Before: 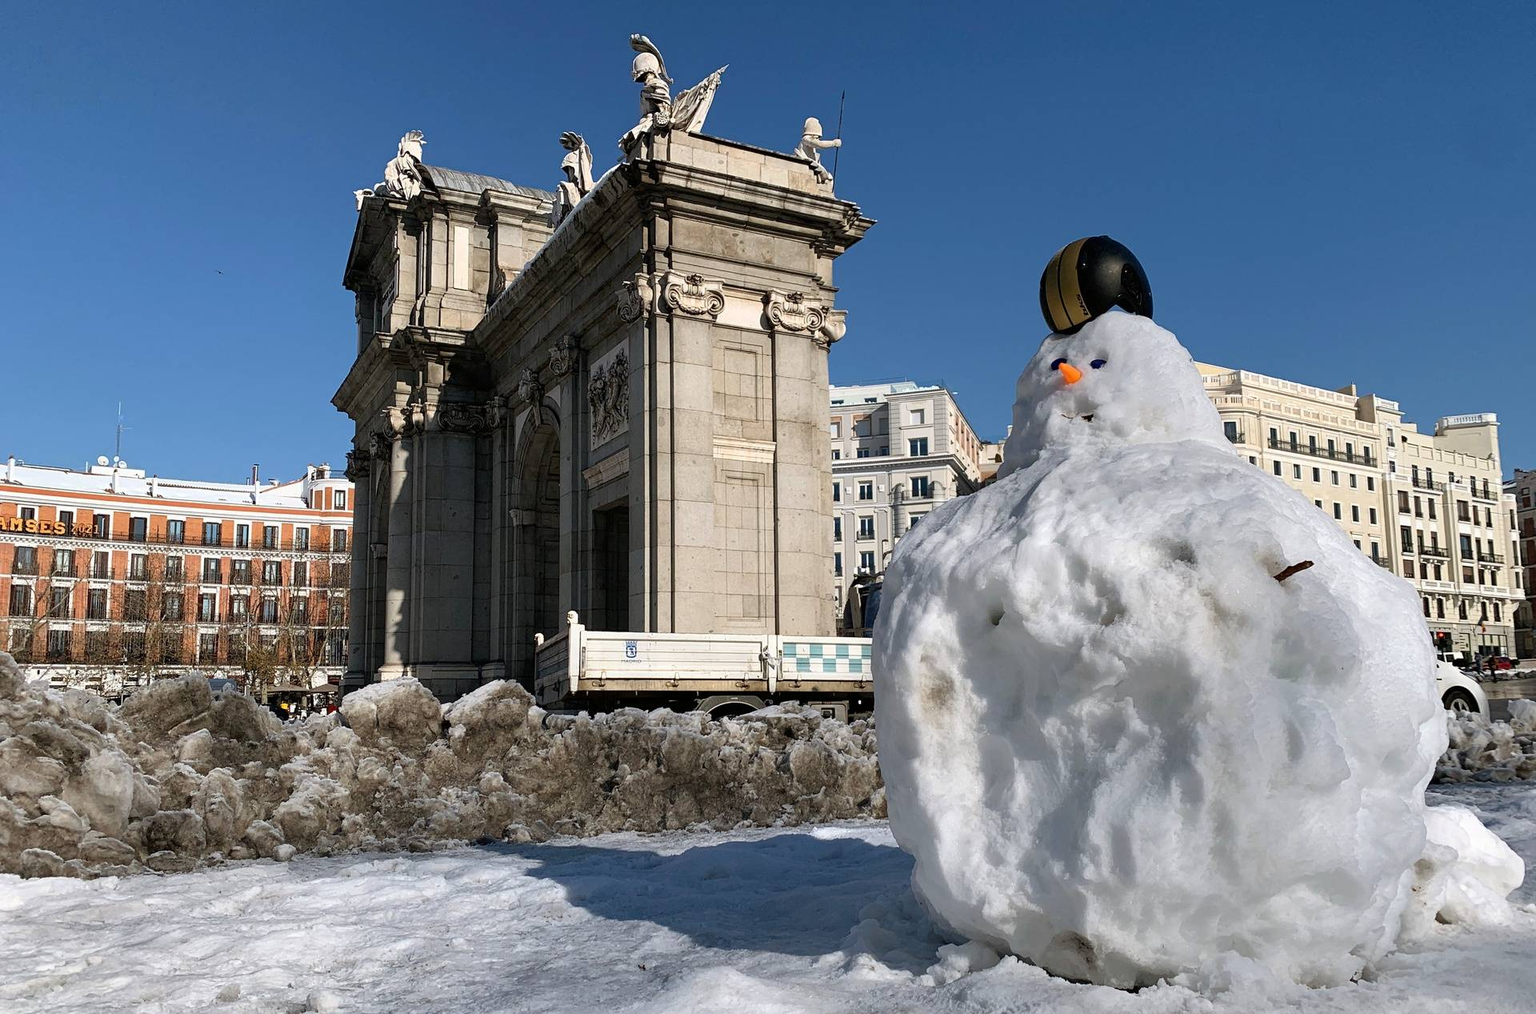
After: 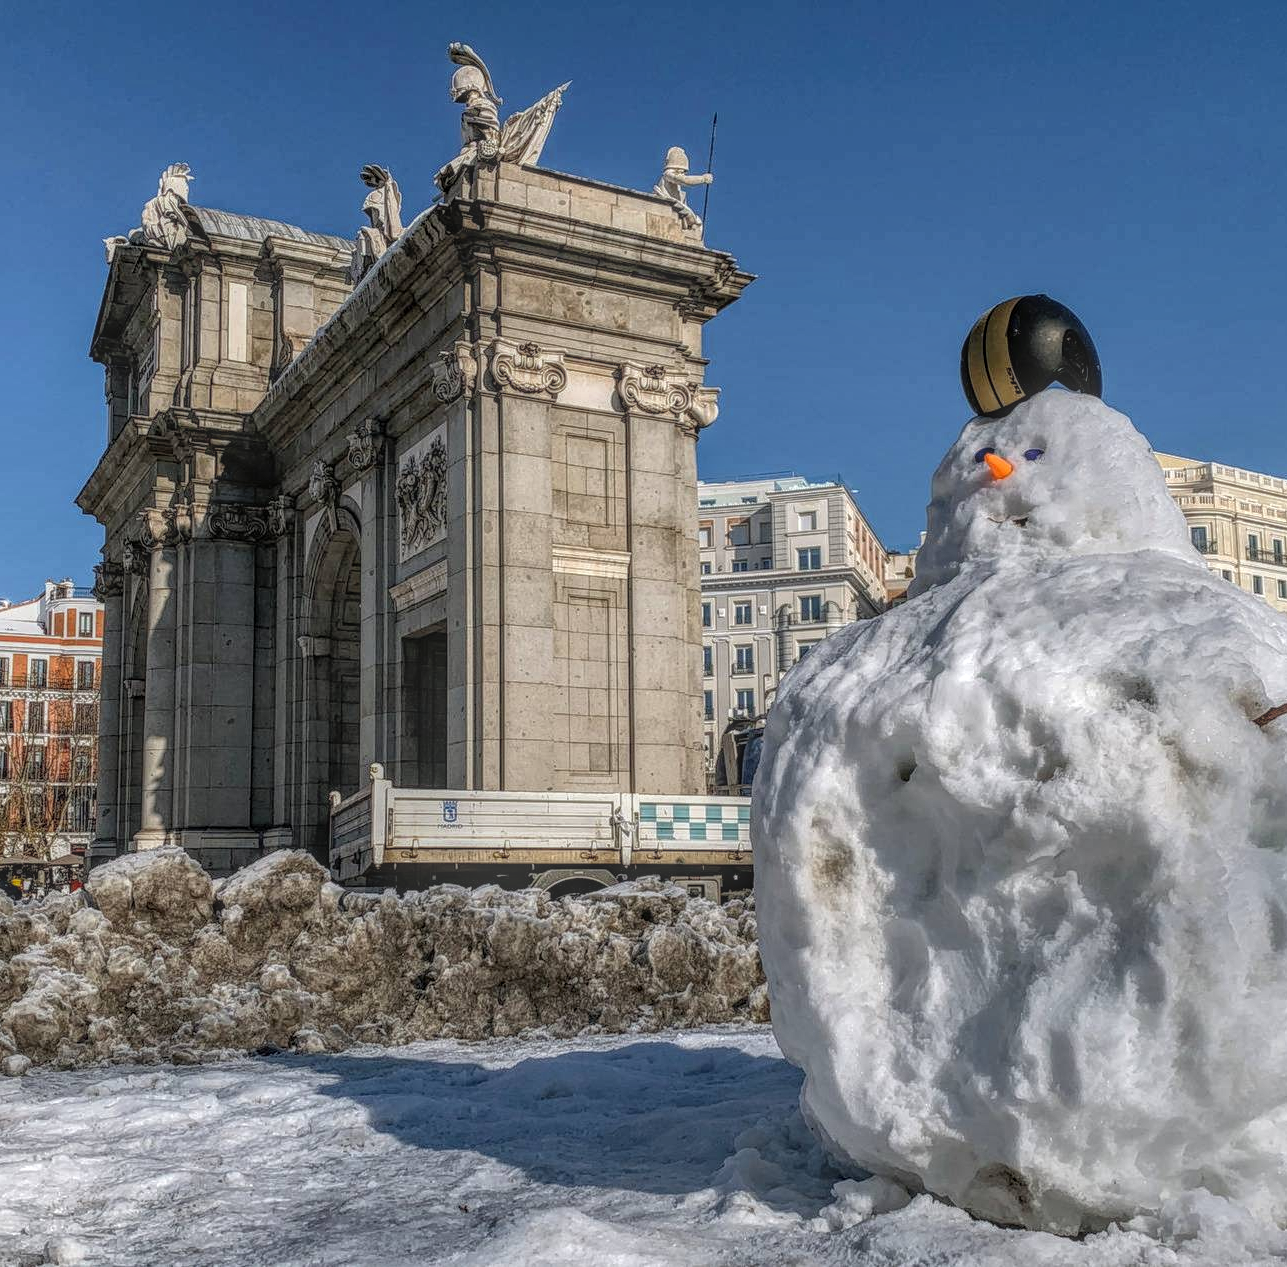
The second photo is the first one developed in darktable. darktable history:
crop and rotate: left 17.66%, right 15.278%
local contrast: highlights 6%, shadows 4%, detail 199%, midtone range 0.247
